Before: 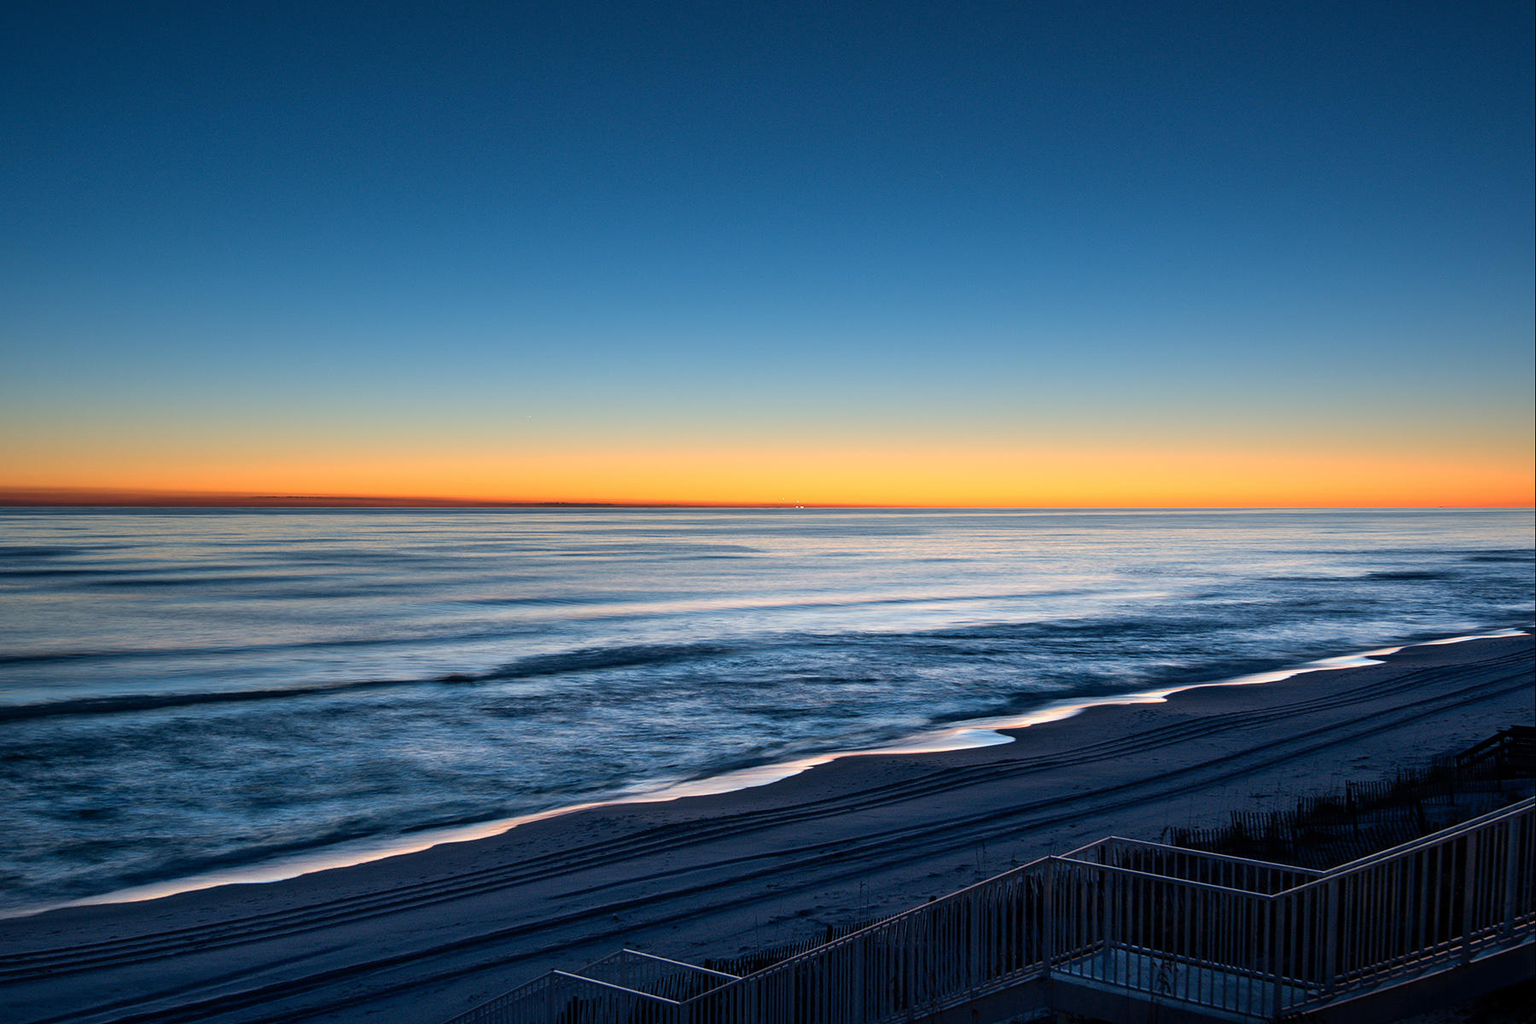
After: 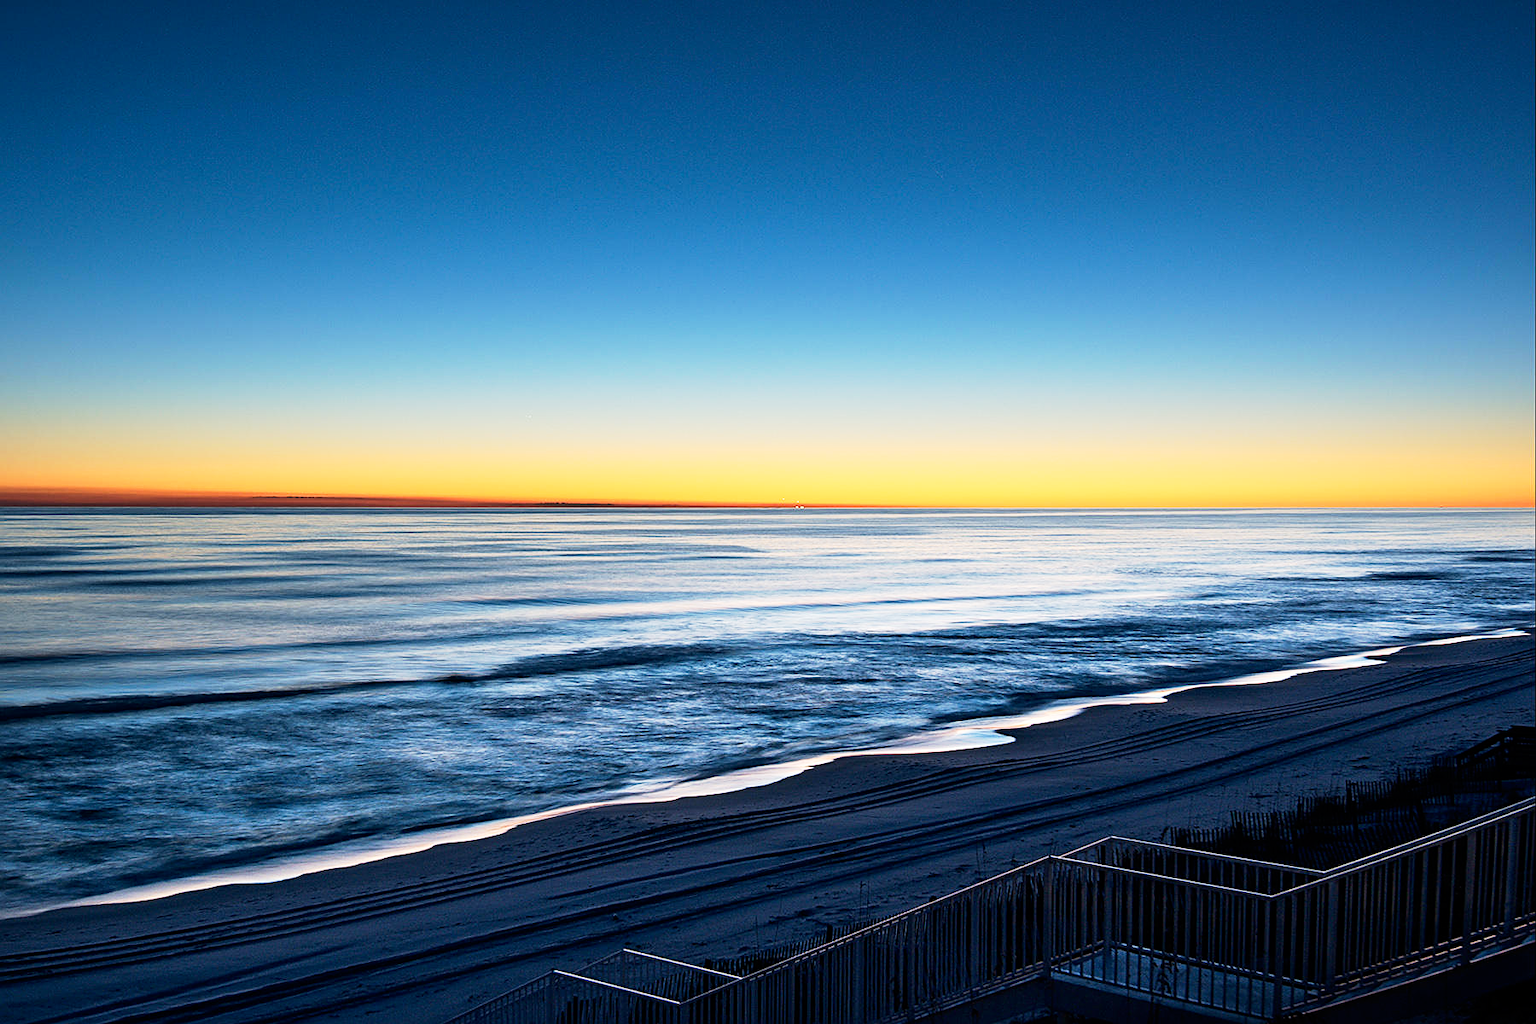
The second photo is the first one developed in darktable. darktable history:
sharpen: on, module defaults
contrast brightness saturation: saturation -0.06
base curve: curves: ch0 [(0, 0) (0.005, 0.002) (0.193, 0.295) (0.399, 0.664) (0.75, 0.928) (1, 1)], preserve colors none
